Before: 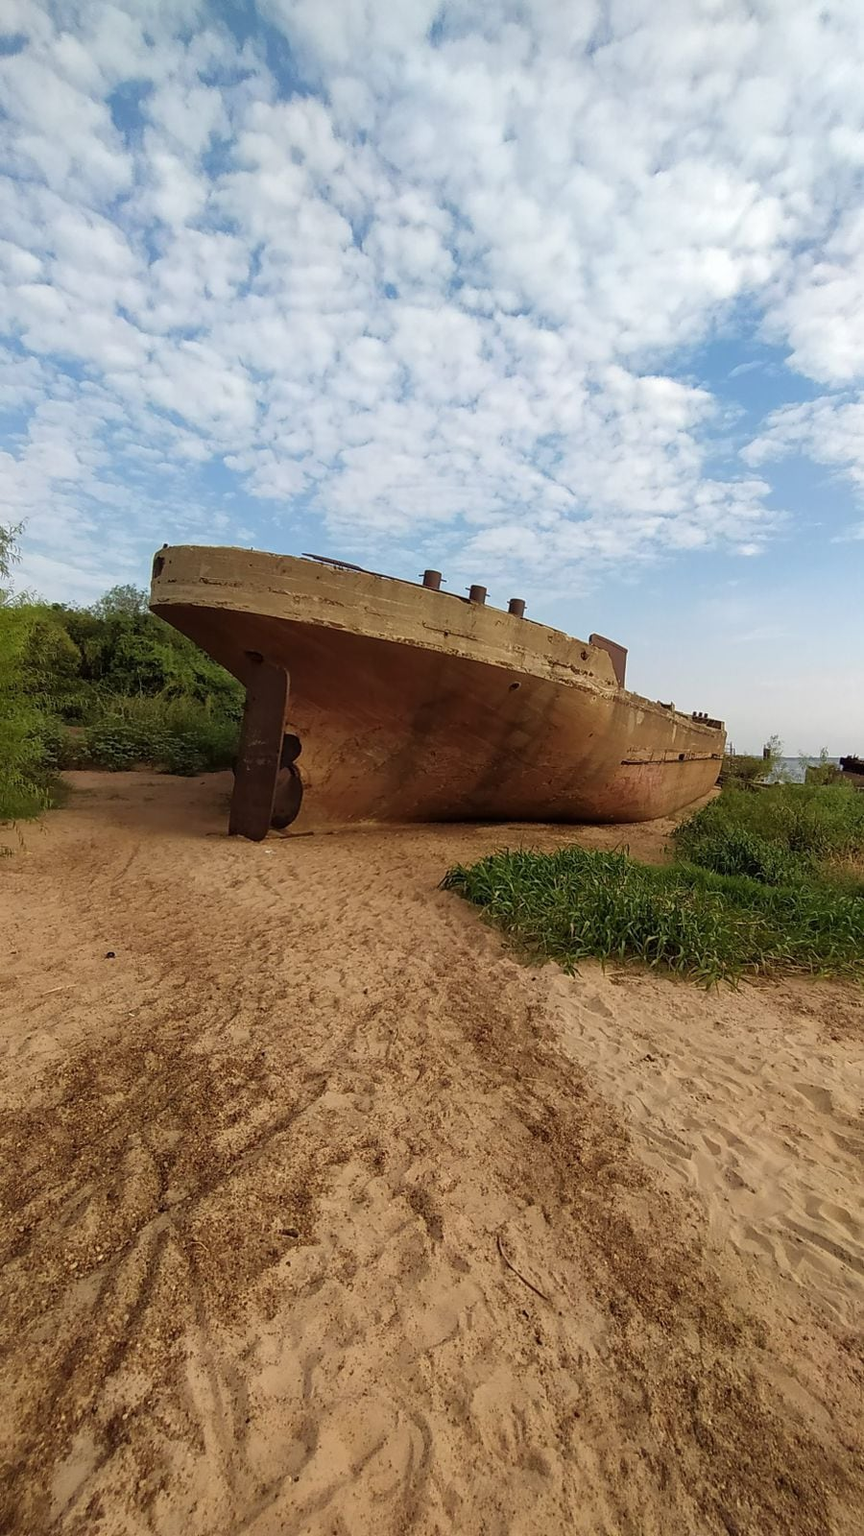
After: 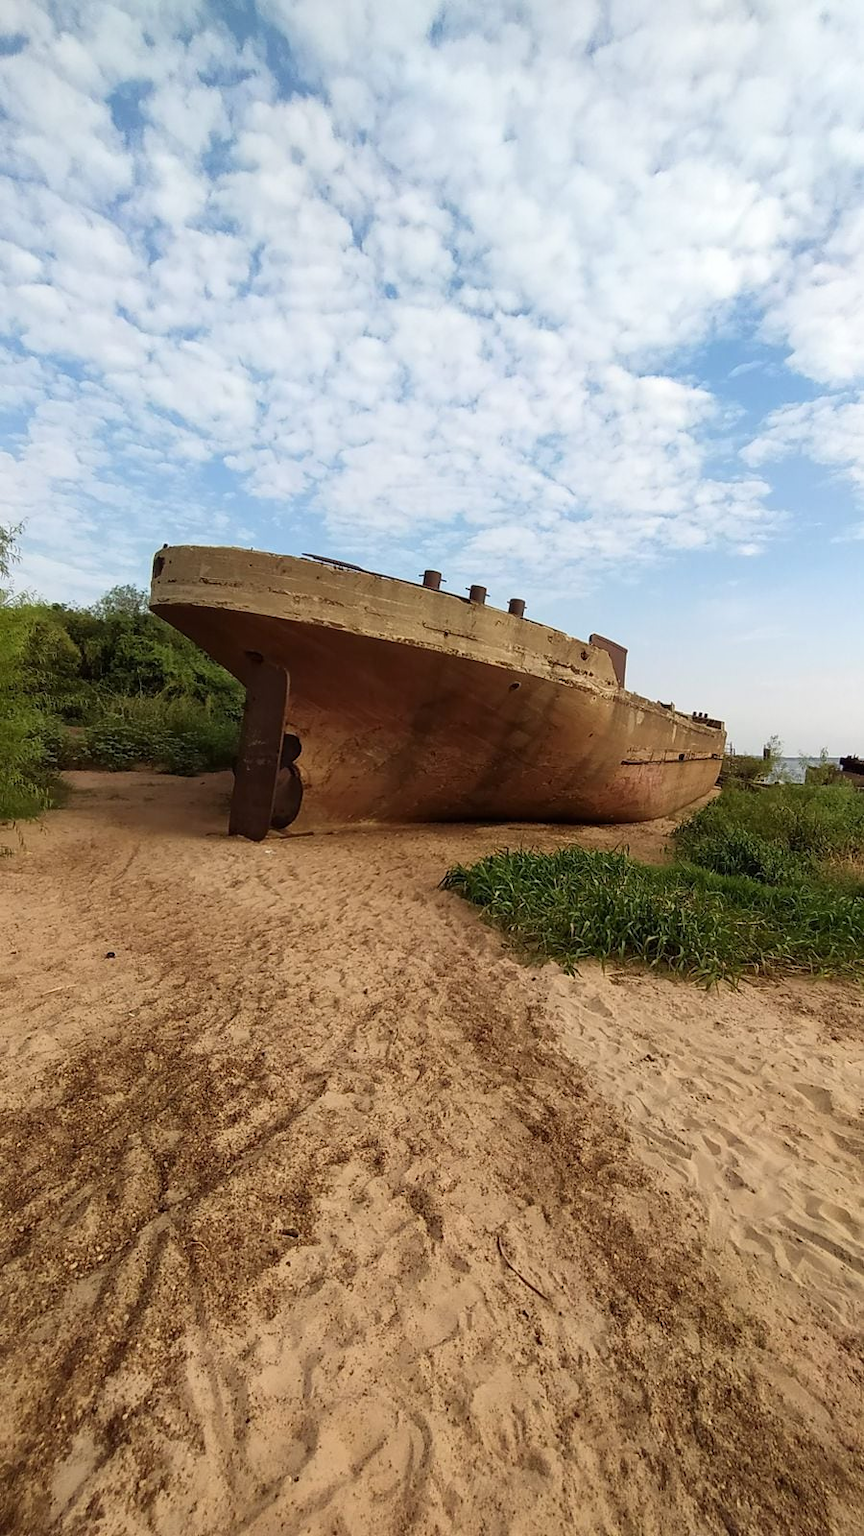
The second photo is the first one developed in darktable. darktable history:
contrast brightness saturation: contrast 0.155, brightness 0.045
